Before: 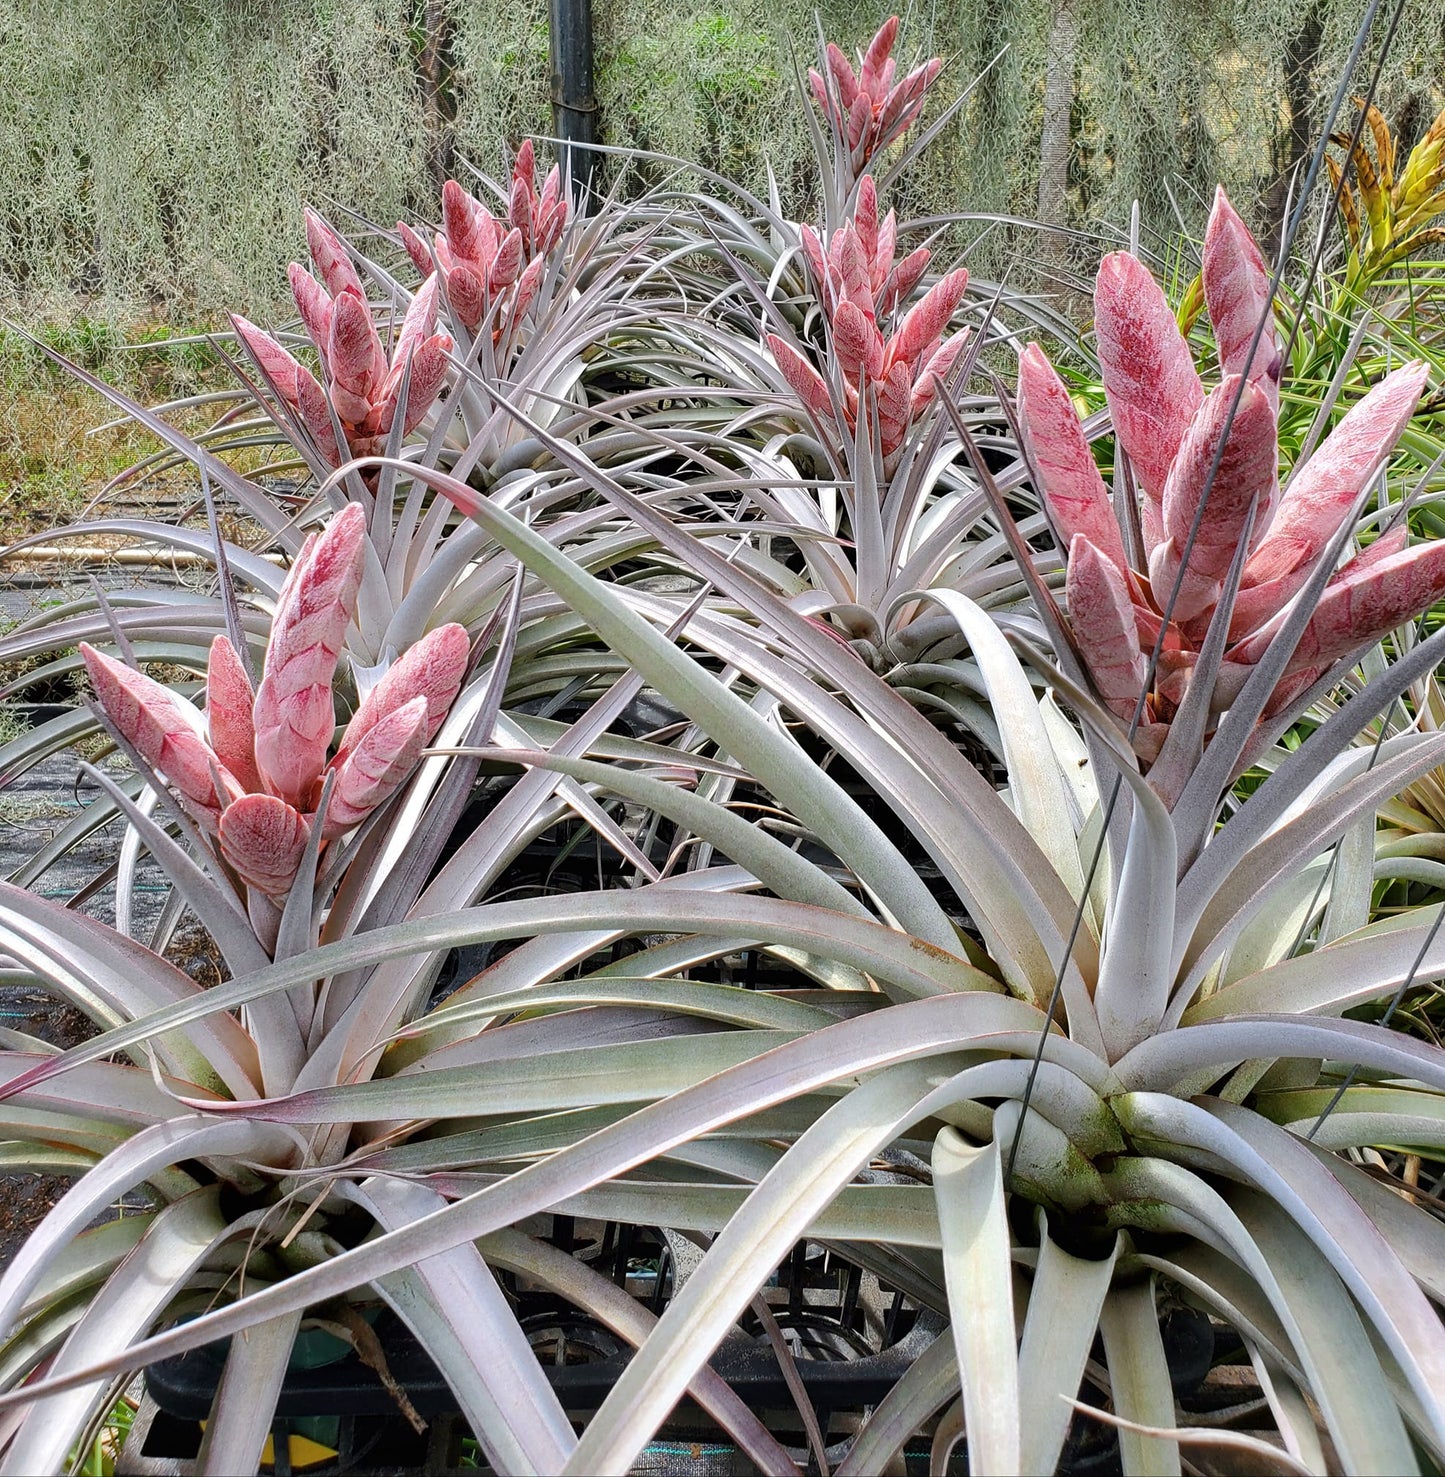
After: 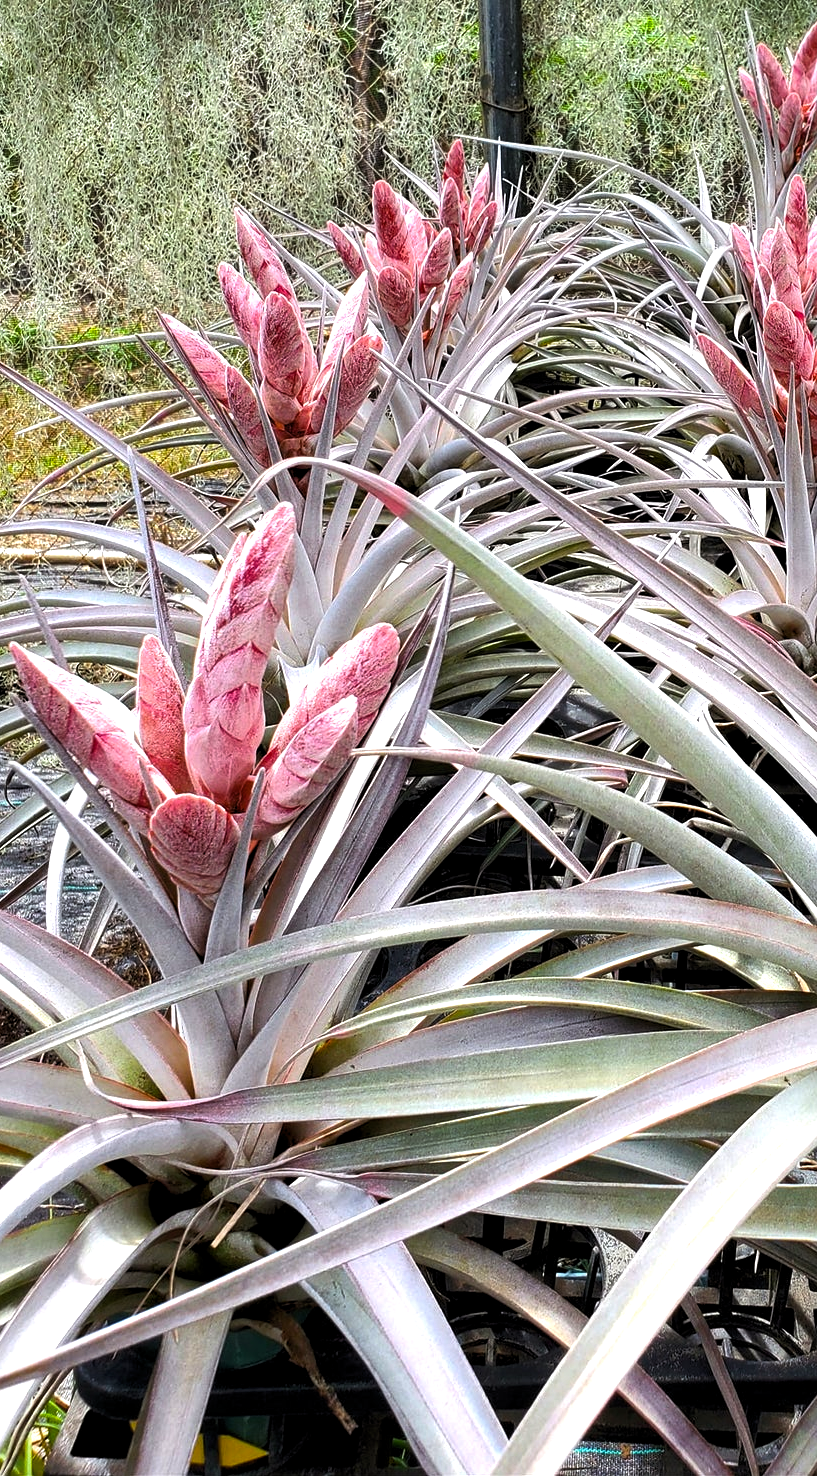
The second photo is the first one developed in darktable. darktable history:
crop: left 4.852%, right 38.558%
levels: white 99.91%, levels [0.026, 0.507, 0.987]
color correction: highlights a* 0.028, highlights b* -0.24
color balance rgb: shadows lift › chroma 1.013%, shadows lift › hue 31.82°, power › hue 328.79°, perceptual saturation grading › global saturation 19.504%, perceptual brilliance grading › global brilliance 20.692%, perceptual brilliance grading › shadows -34.913%, global vibrance 14.894%
